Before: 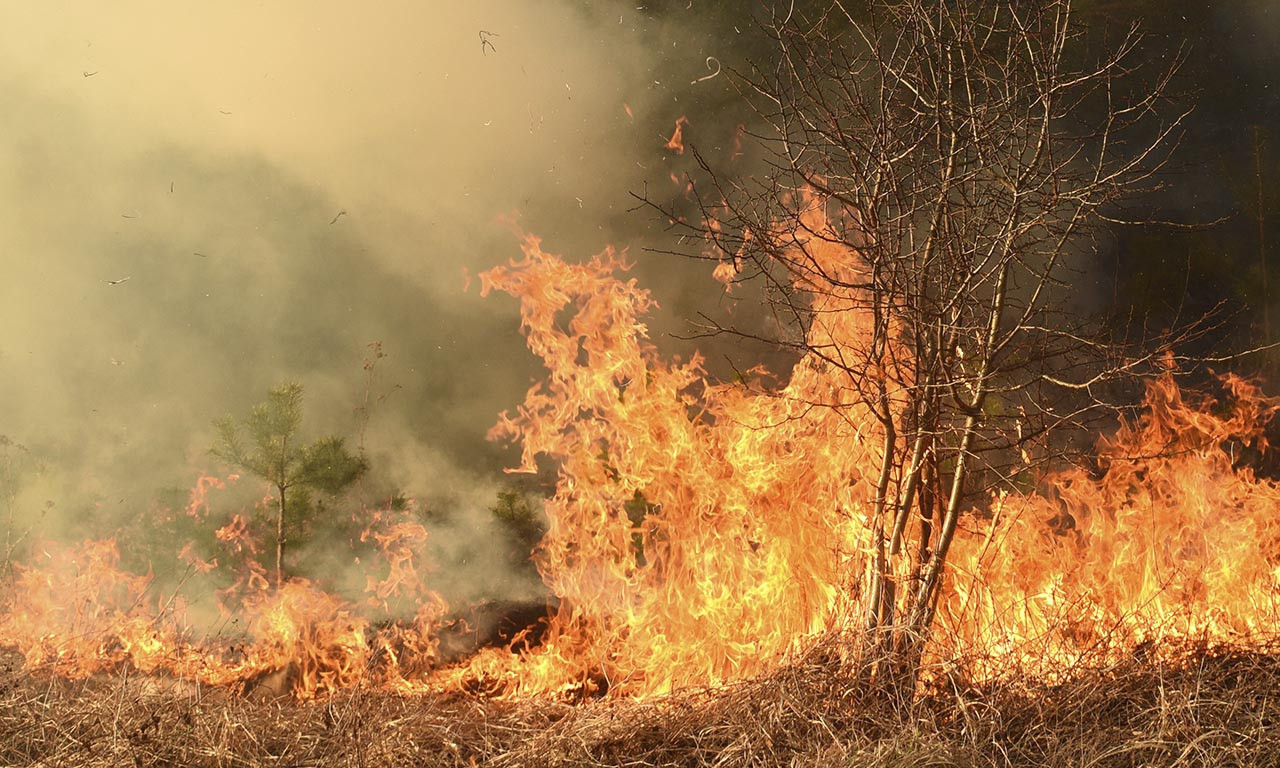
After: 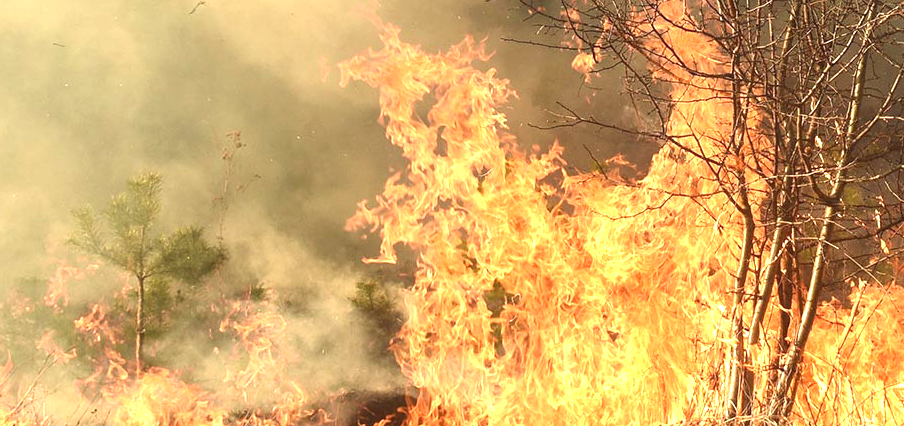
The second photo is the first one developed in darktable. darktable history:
crop: left 11.056%, top 27.354%, right 18.317%, bottom 17.106%
exposure: black level correction -0.001, exposure 0.906 EV, compensate highlight preservation false
